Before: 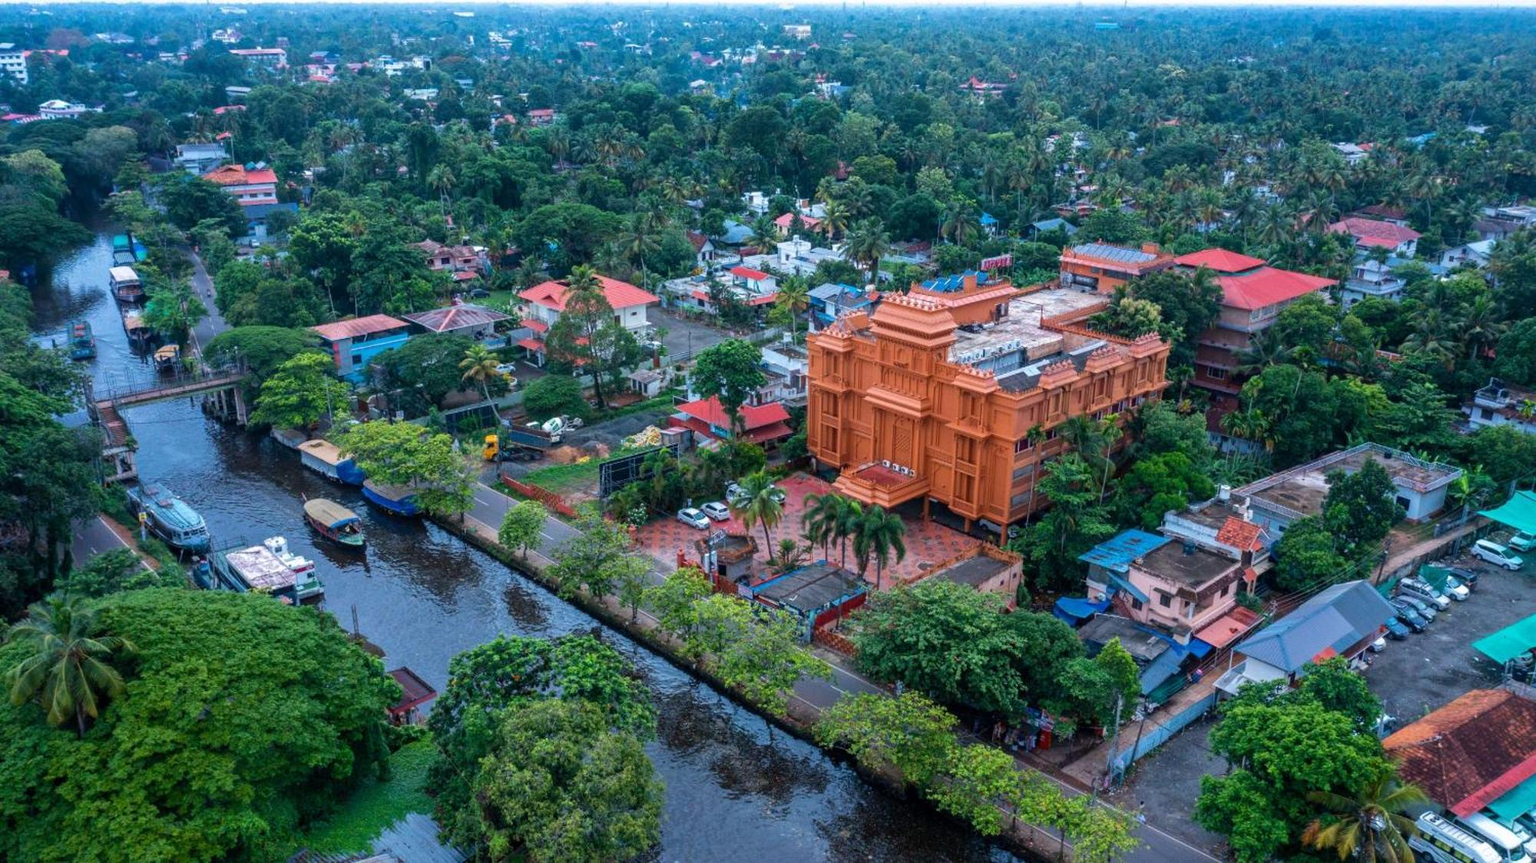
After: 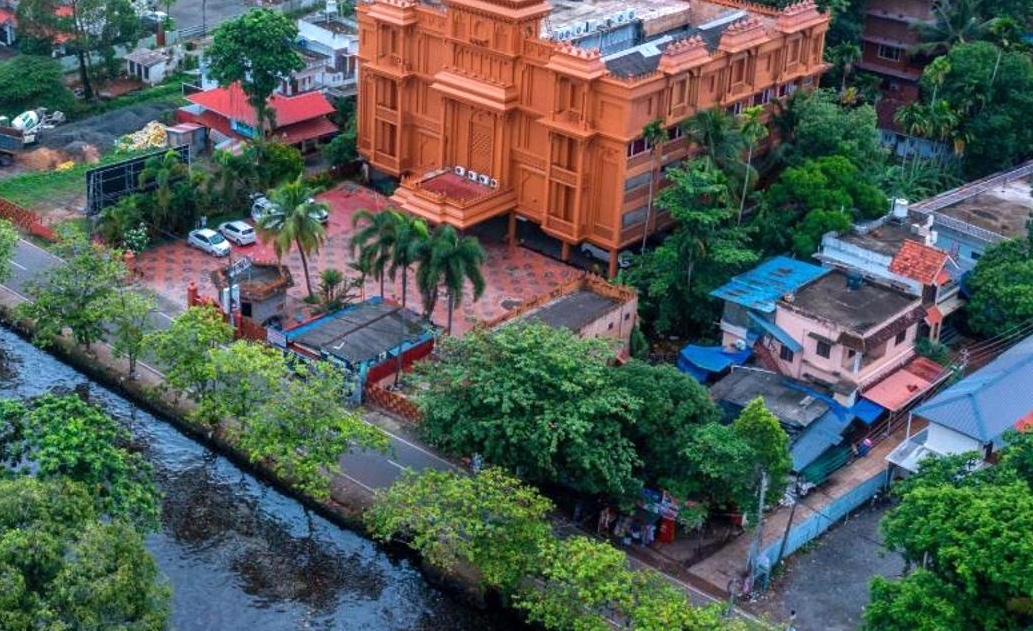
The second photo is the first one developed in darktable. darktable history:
crop: left 34.741%, top 38.537%, right 13.569%, bottom 5.254%
exposure: exposure 0.201 EV, compensate exposure bias true, compensate highlight preservation false
